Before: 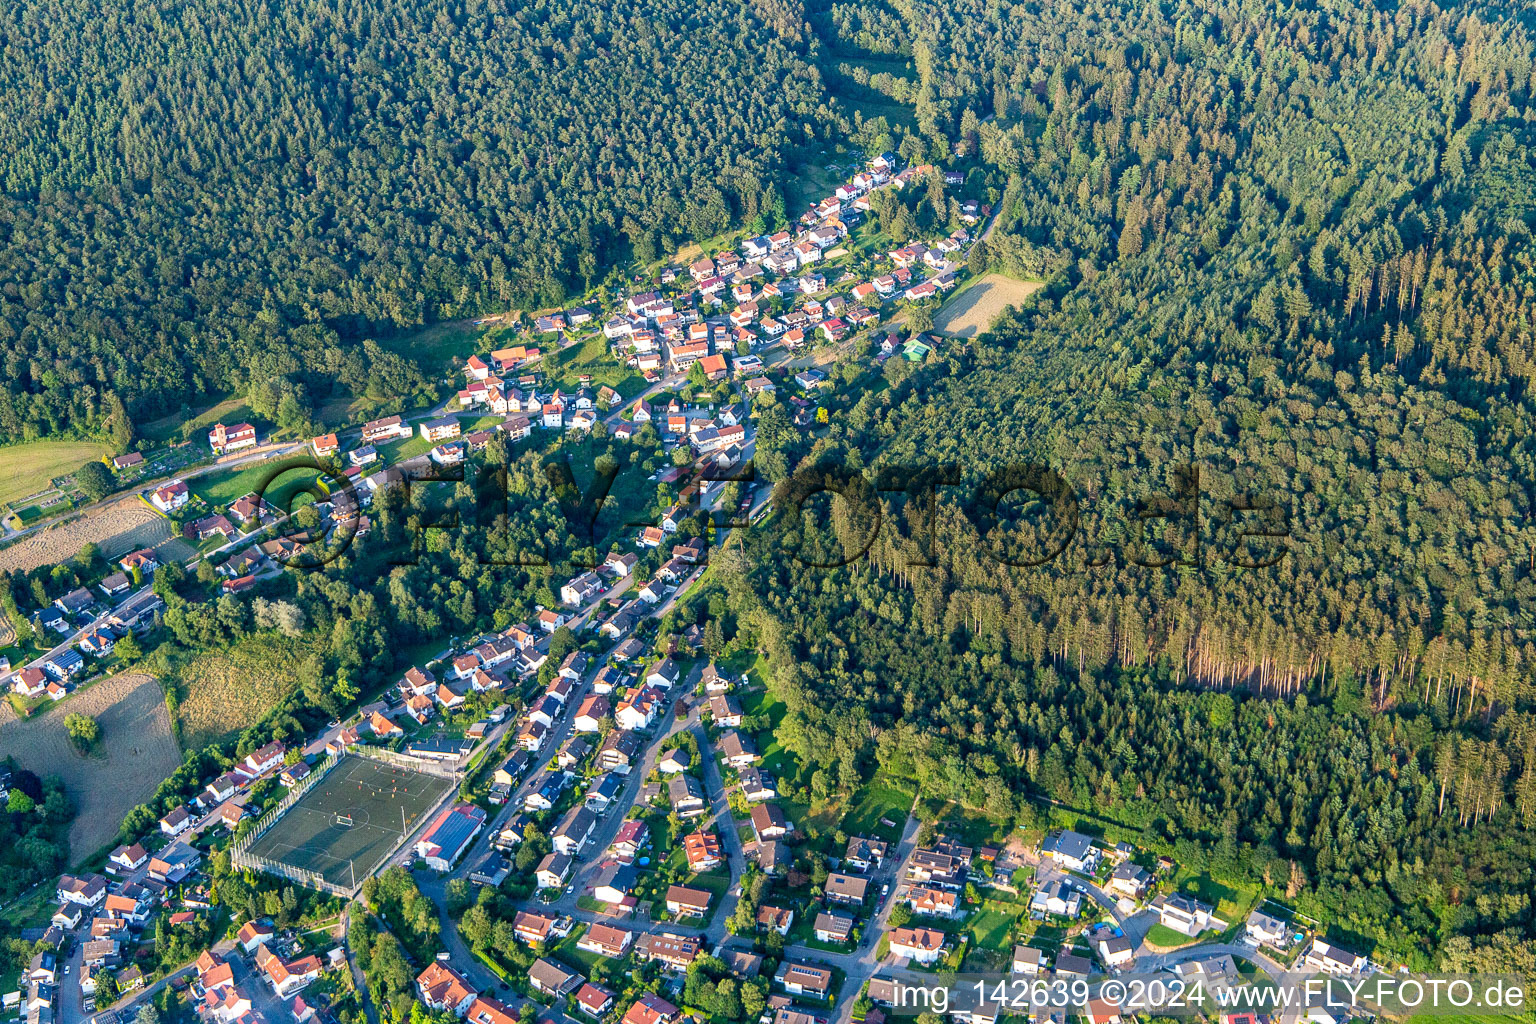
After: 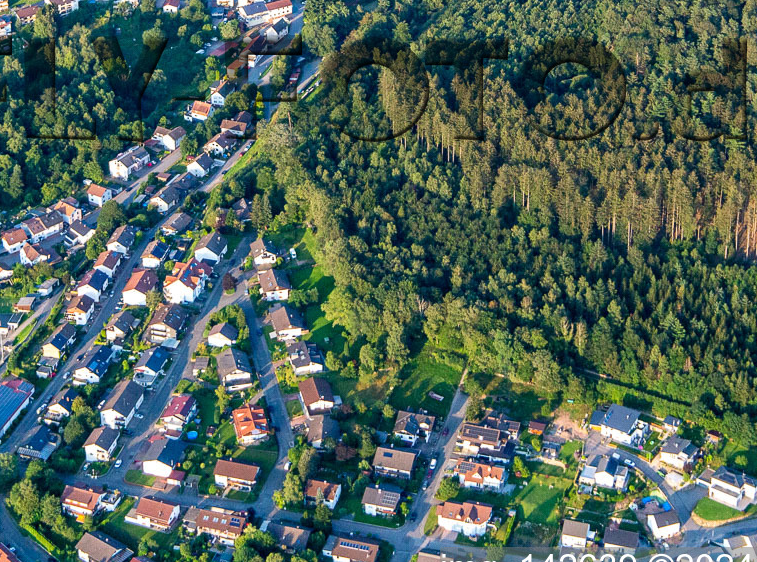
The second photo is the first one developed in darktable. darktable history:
crop: left 29.477%, top 41.61%, right 21.202%, bottom 3.46%
